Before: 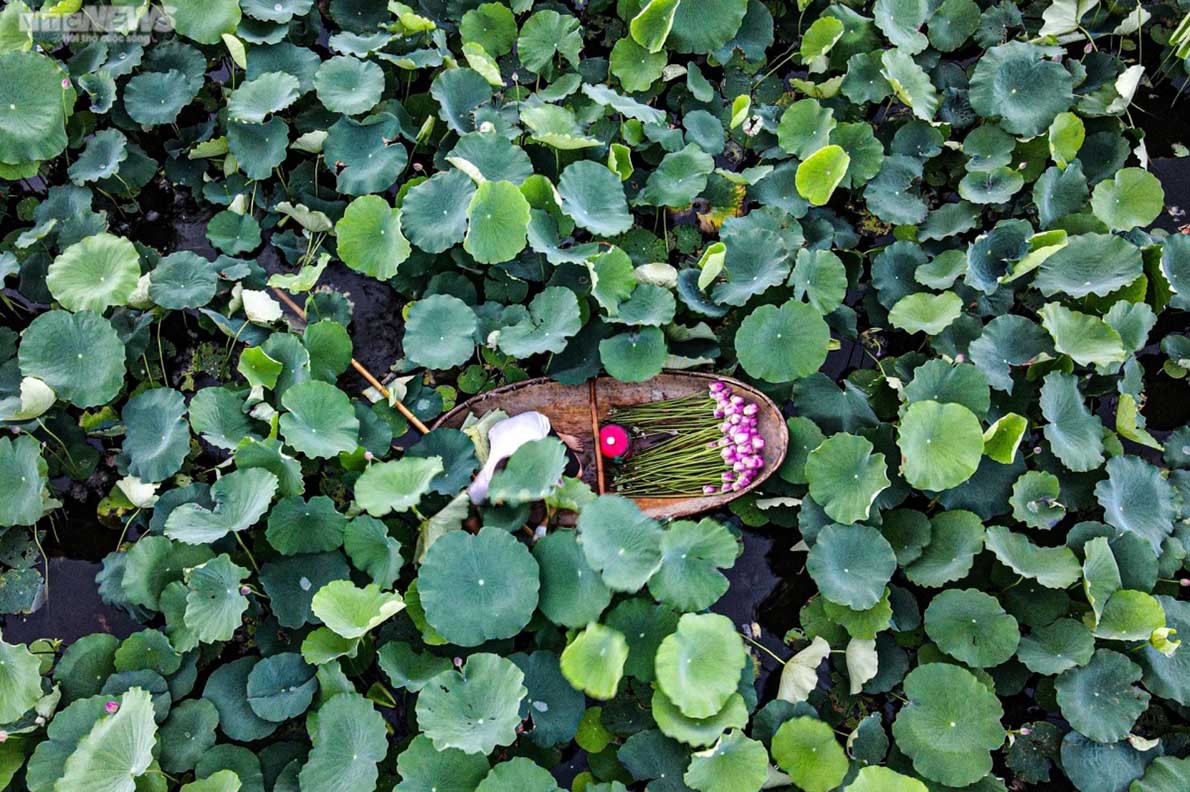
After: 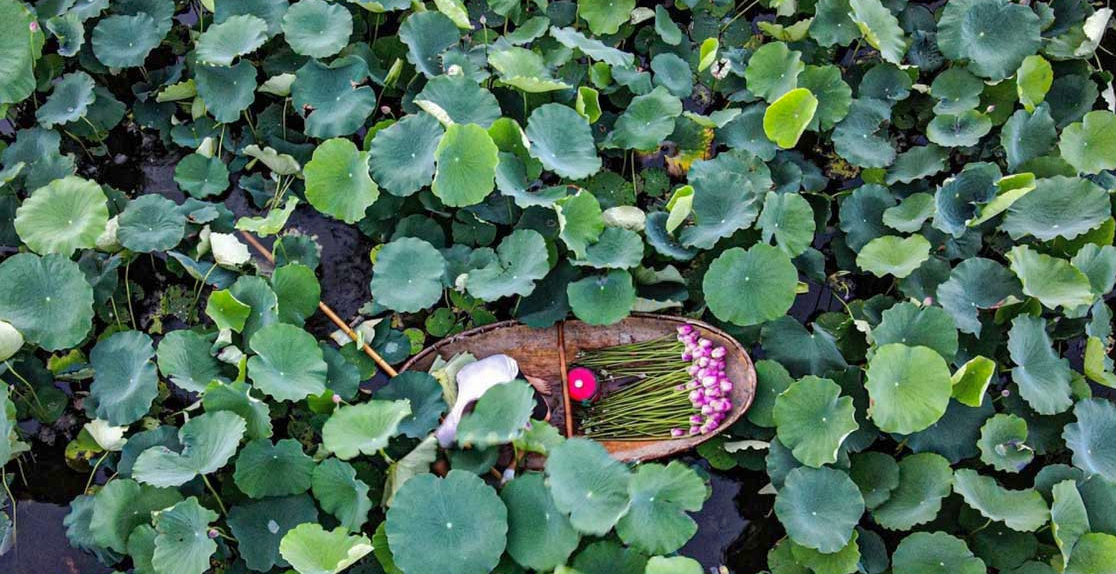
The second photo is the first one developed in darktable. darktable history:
crop: left 2.737%, top 7.287%, right 3.421%, bottom 20.179%
shadows and highlights: on, module defaults
